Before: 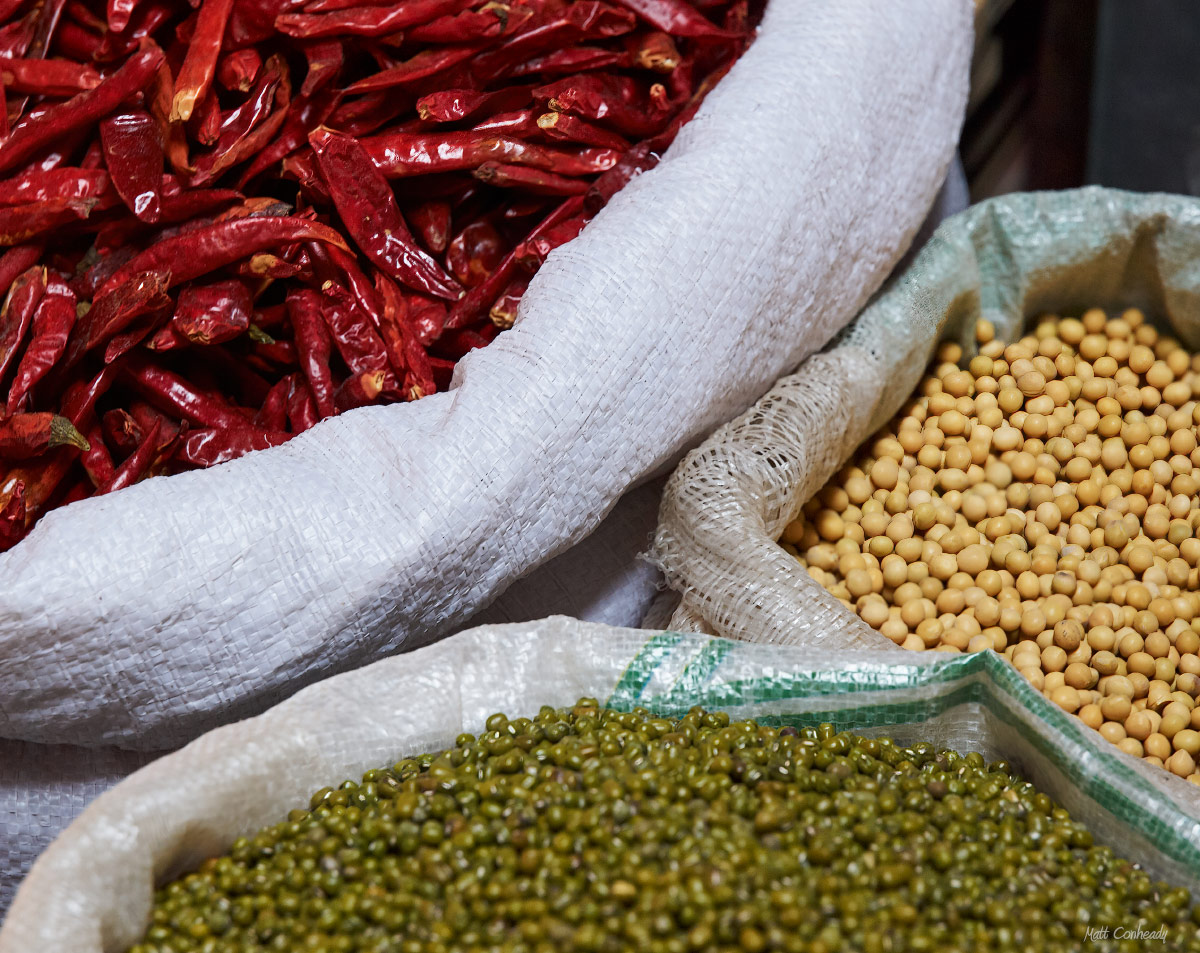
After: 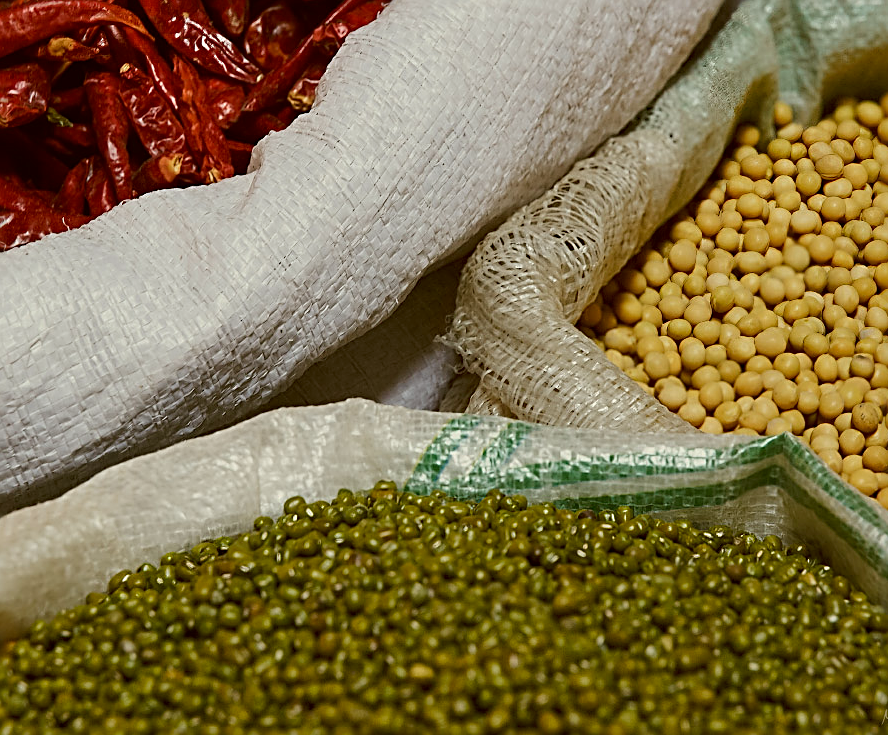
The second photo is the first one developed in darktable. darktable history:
color correction: highlights a* -1.43, highlights b* 10.12, shadows a* 0.395, shadows b* 19.35
exposure: exposure -0.36 EV, compensate highlight preservation false
crop: left 16.871%, top 22.857%, right 9.116%
sharpen: radius 2.543, amount 0.636
